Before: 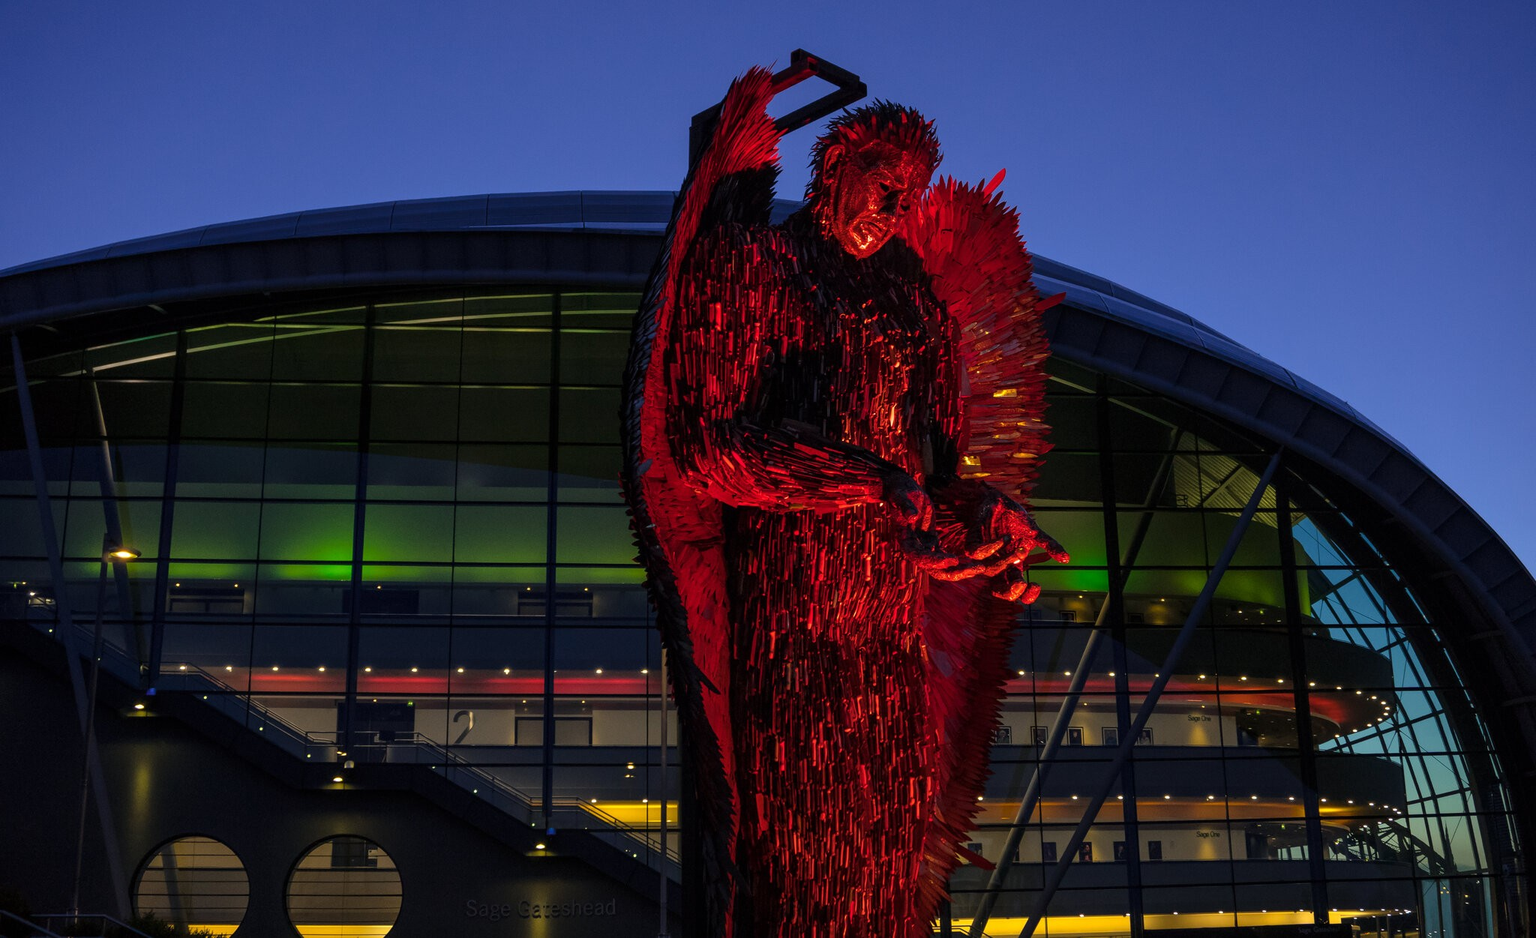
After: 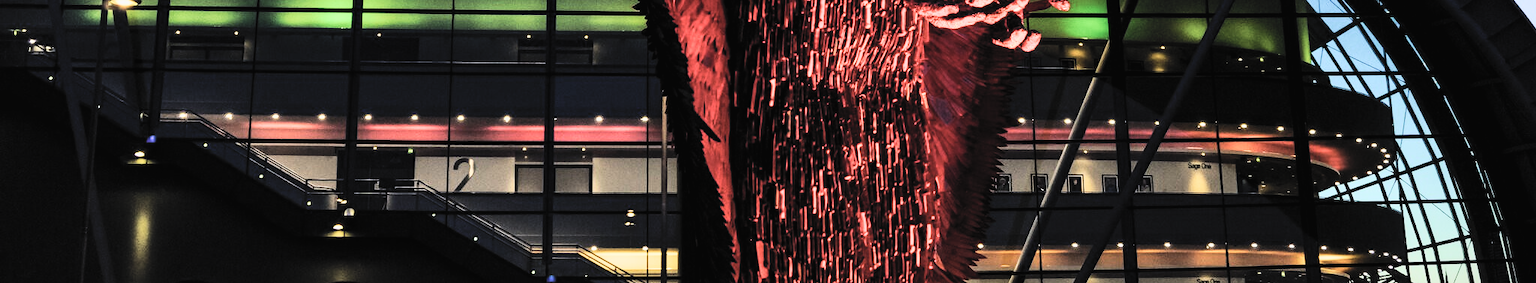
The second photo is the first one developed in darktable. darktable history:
filmic rgb: black relative exposure -7.65 EV, white relative exposure 4.56 EV, hardness 3.61, contrast 1.259, color science v4 (2020)
shadows and highlights: shadows 32.15, highlights -31.56, soften with gaussian
crop and rotate: top 58.976%, bottom 10.746%
tone curve: curves: ch0 [(0.016, 0.011) (0.204, 0.146) (0.515, 0.476) (0.78, 0.795) (1, 0.981)], preserve colors none
contrast brightness saturation: contrast 0.431, brightness 0.56, saturation -0.182
exposure: exposure 0.77 EV, compensate exposure bias true, compensate highlight preservation false
